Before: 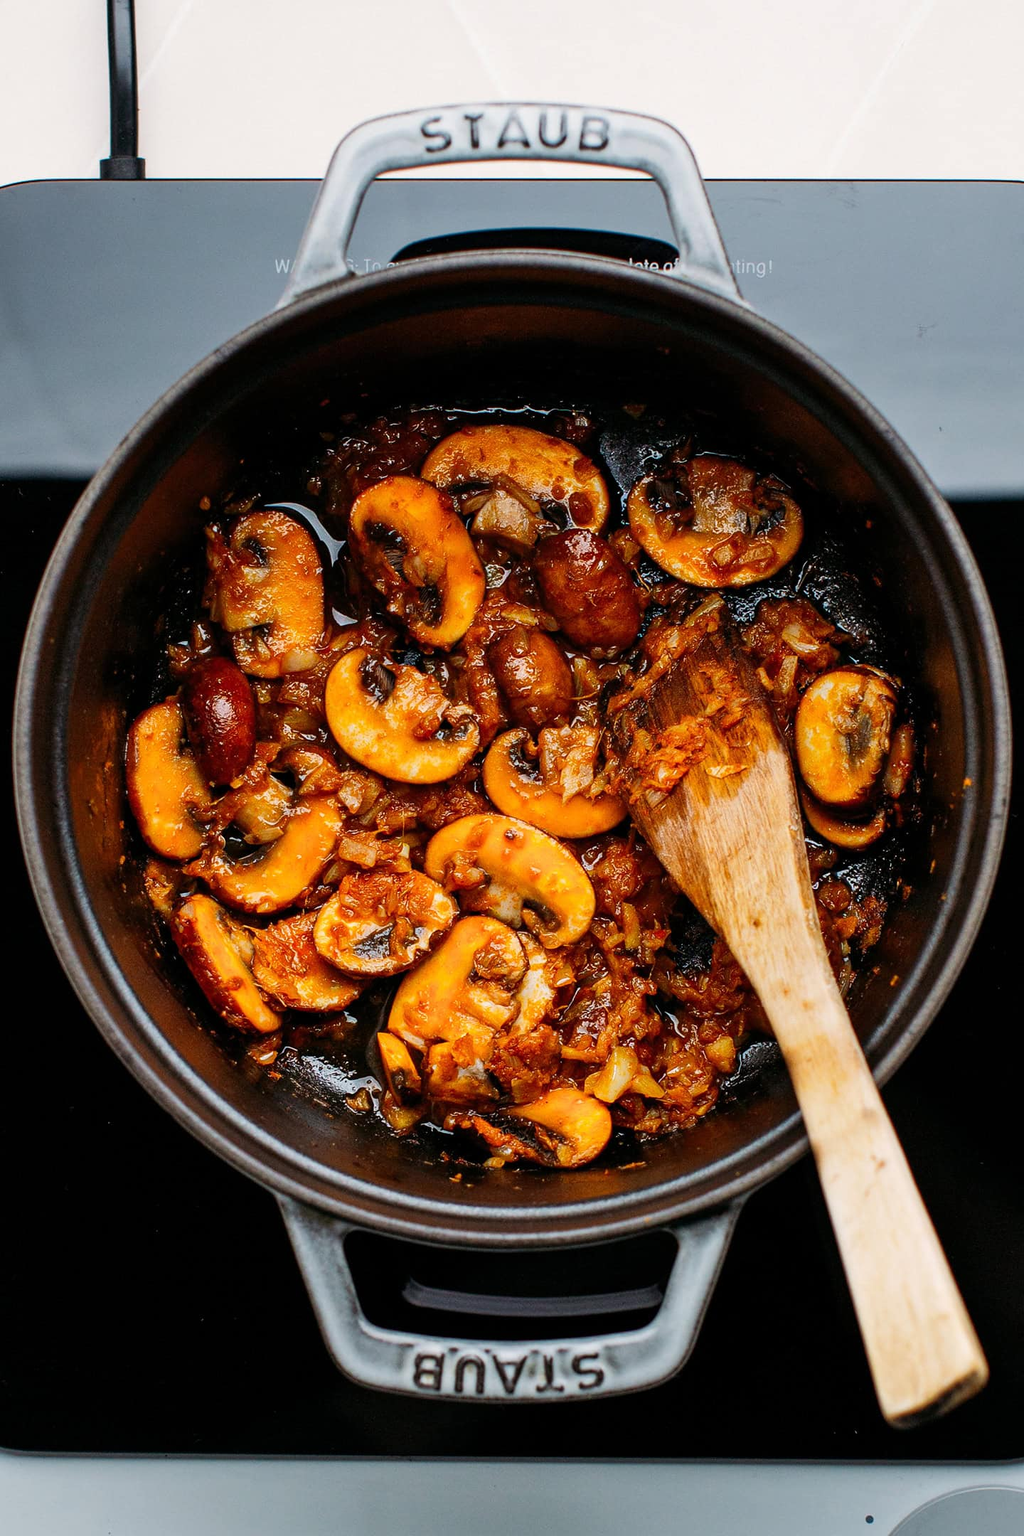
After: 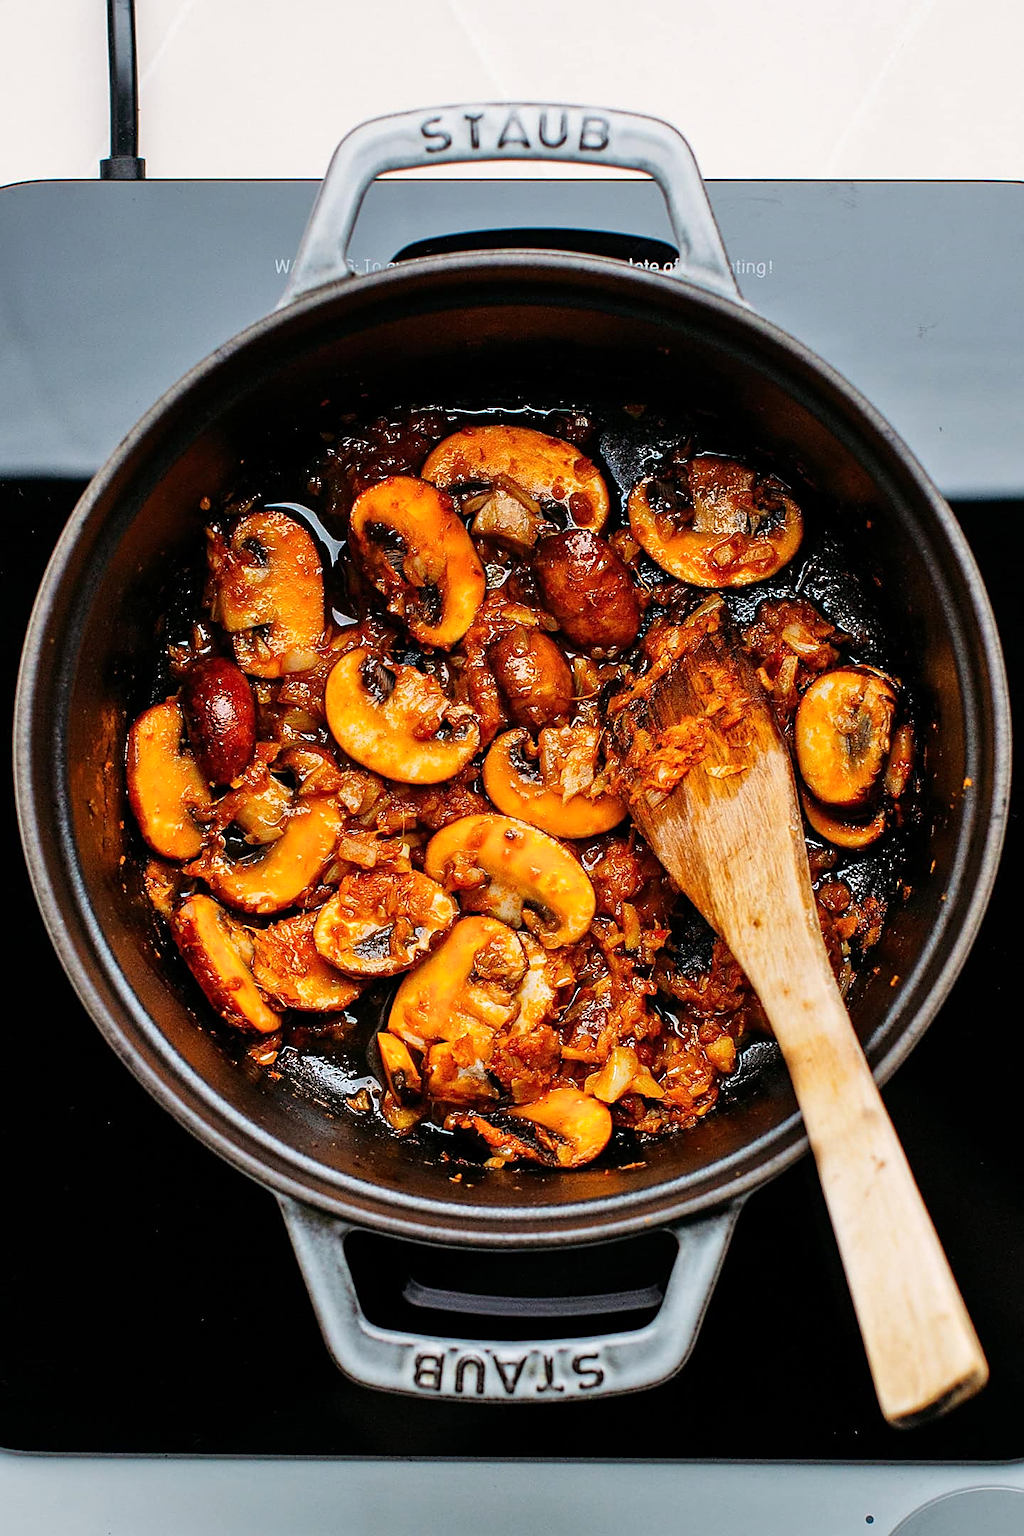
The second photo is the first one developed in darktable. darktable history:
tone equalizer: -8 EV 0.001 EV, -7 EV -0.004 EV, -6 EV 0.009 EV, -5 EV 0.032 EV, -4 EV 0.276 EV, -3 EV 0.644 EV, -2 EV 0.584 EV, -1 EV 0.187 EV, +0 EV 0.024 EV
shadows and highlights: radius 331.84, shadows 53.55, highlights -100, compress 94.63%, highlights color adjustment 73.23%, soften with gaussian
sharpen: on, module defaults
